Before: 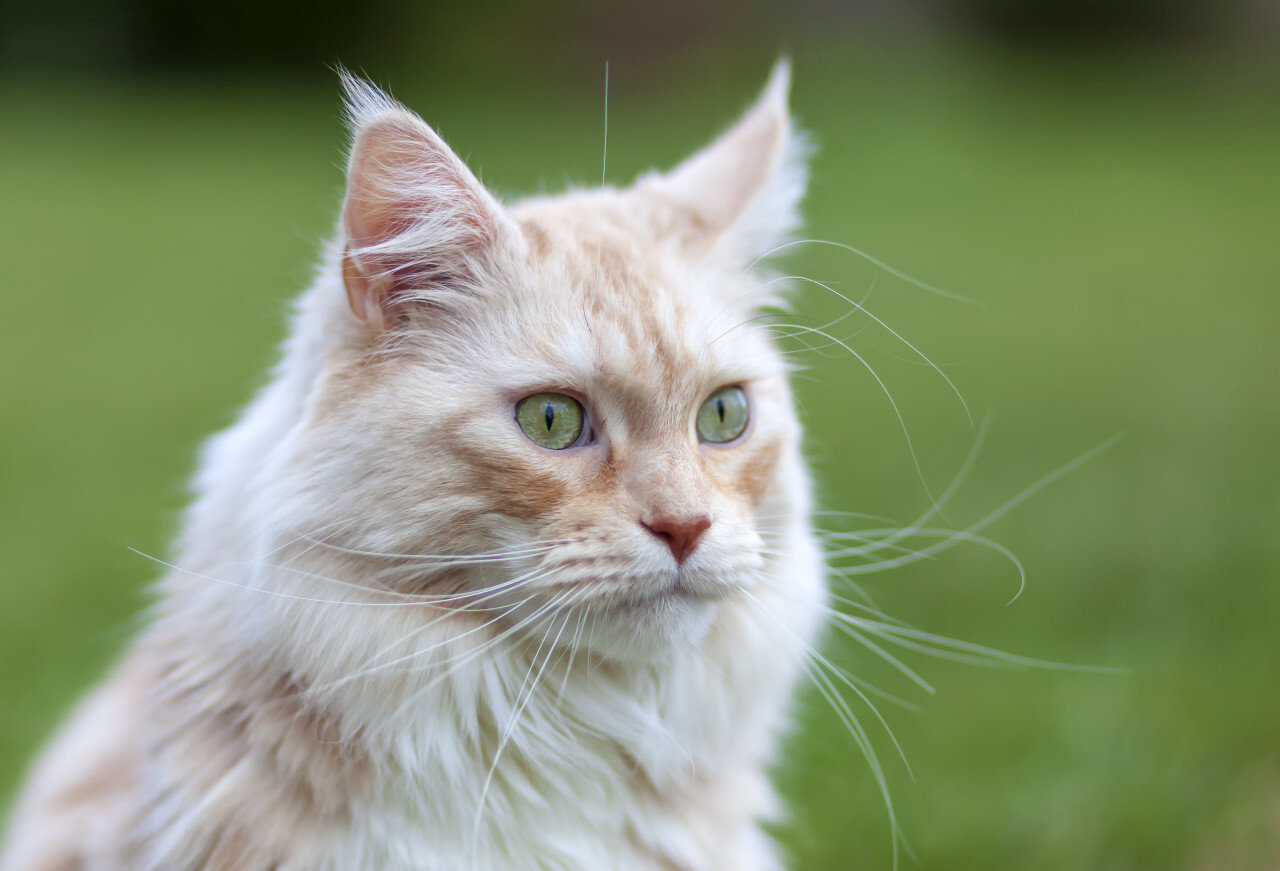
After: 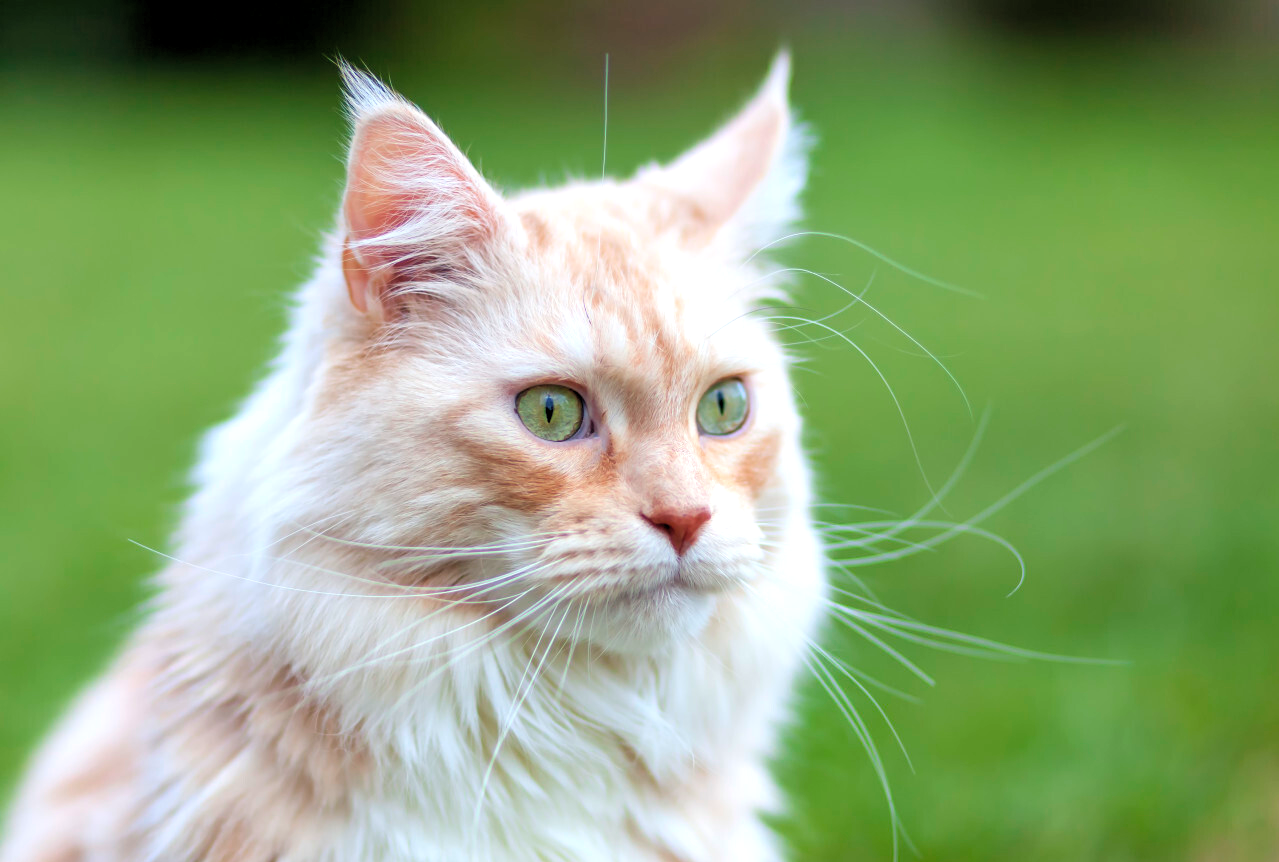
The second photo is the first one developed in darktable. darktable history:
contrast brightness saturation: brightness 0.093, saturation 0.191
crop: top 1.008%, right 0.045%
levels: levels [0.062, 0.494, 0.925]
